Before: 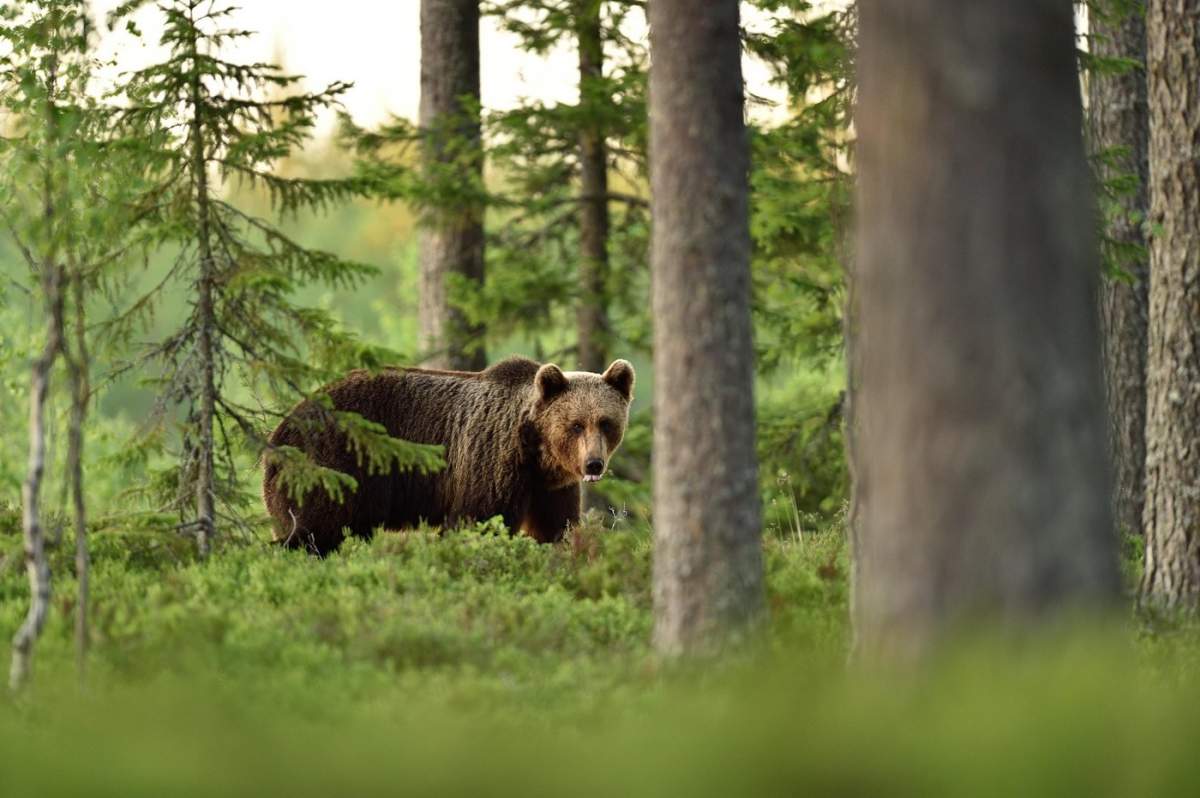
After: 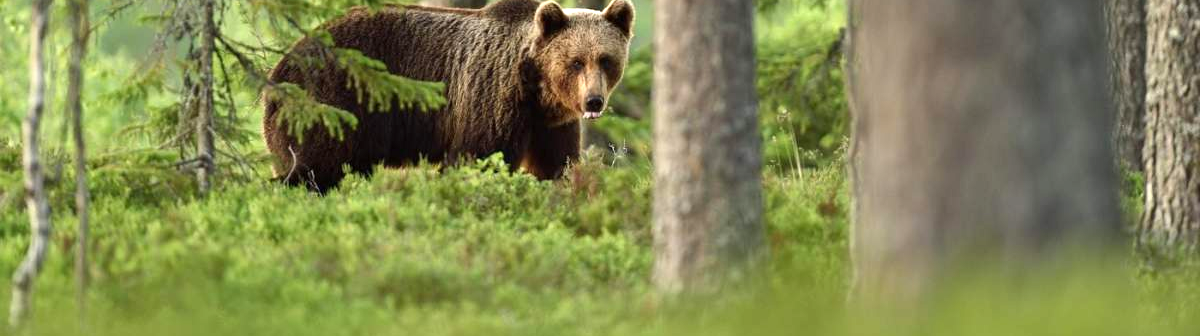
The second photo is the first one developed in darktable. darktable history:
exposure: exposure 0.6 EV, compensate highlight preservation false
crop: top 45.551%, bottom 12.262%
